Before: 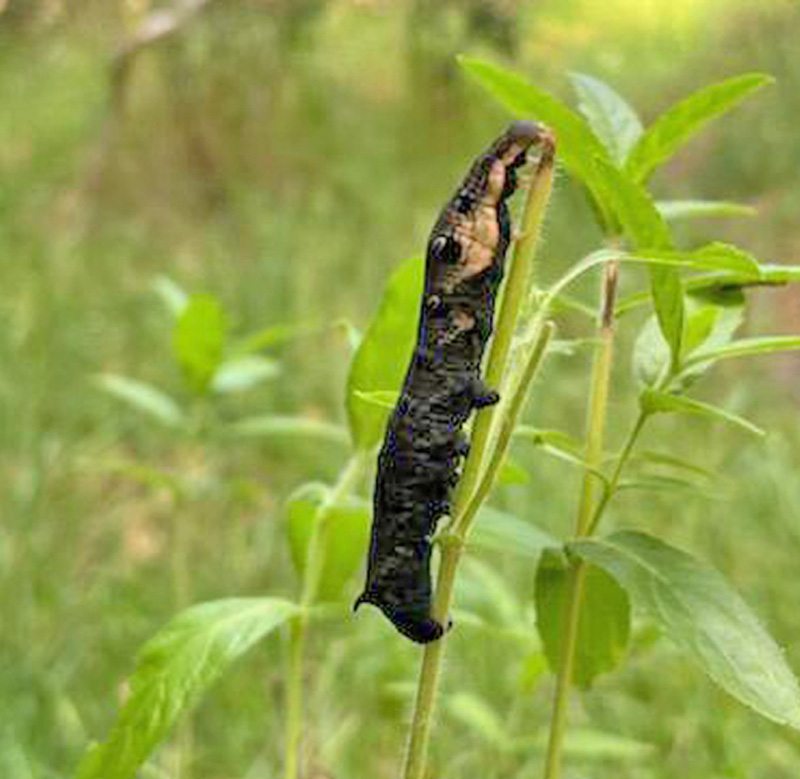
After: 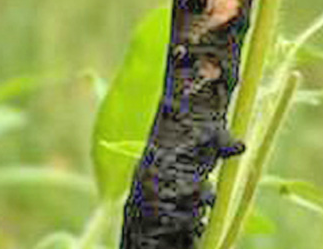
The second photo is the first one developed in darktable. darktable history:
tone equalizer: -8 EV 1 EV, -7 EV 1 EV, -6 EV 1 EV, -5 EV 1 EV, -4 EV 1 EV, -3 EV 0.75 EV, -2 EV 0.5 EV, -1 EV 0.25 EV
contrast equalizer: octaves 7, y [[0.6 ×6], [0.55 ×6], [0 ×6], [0 ×6], [0 ×6]], mix -0.3
crop: left 31.751%, top 32.172%, right 27.8%, bottom 35.83%
